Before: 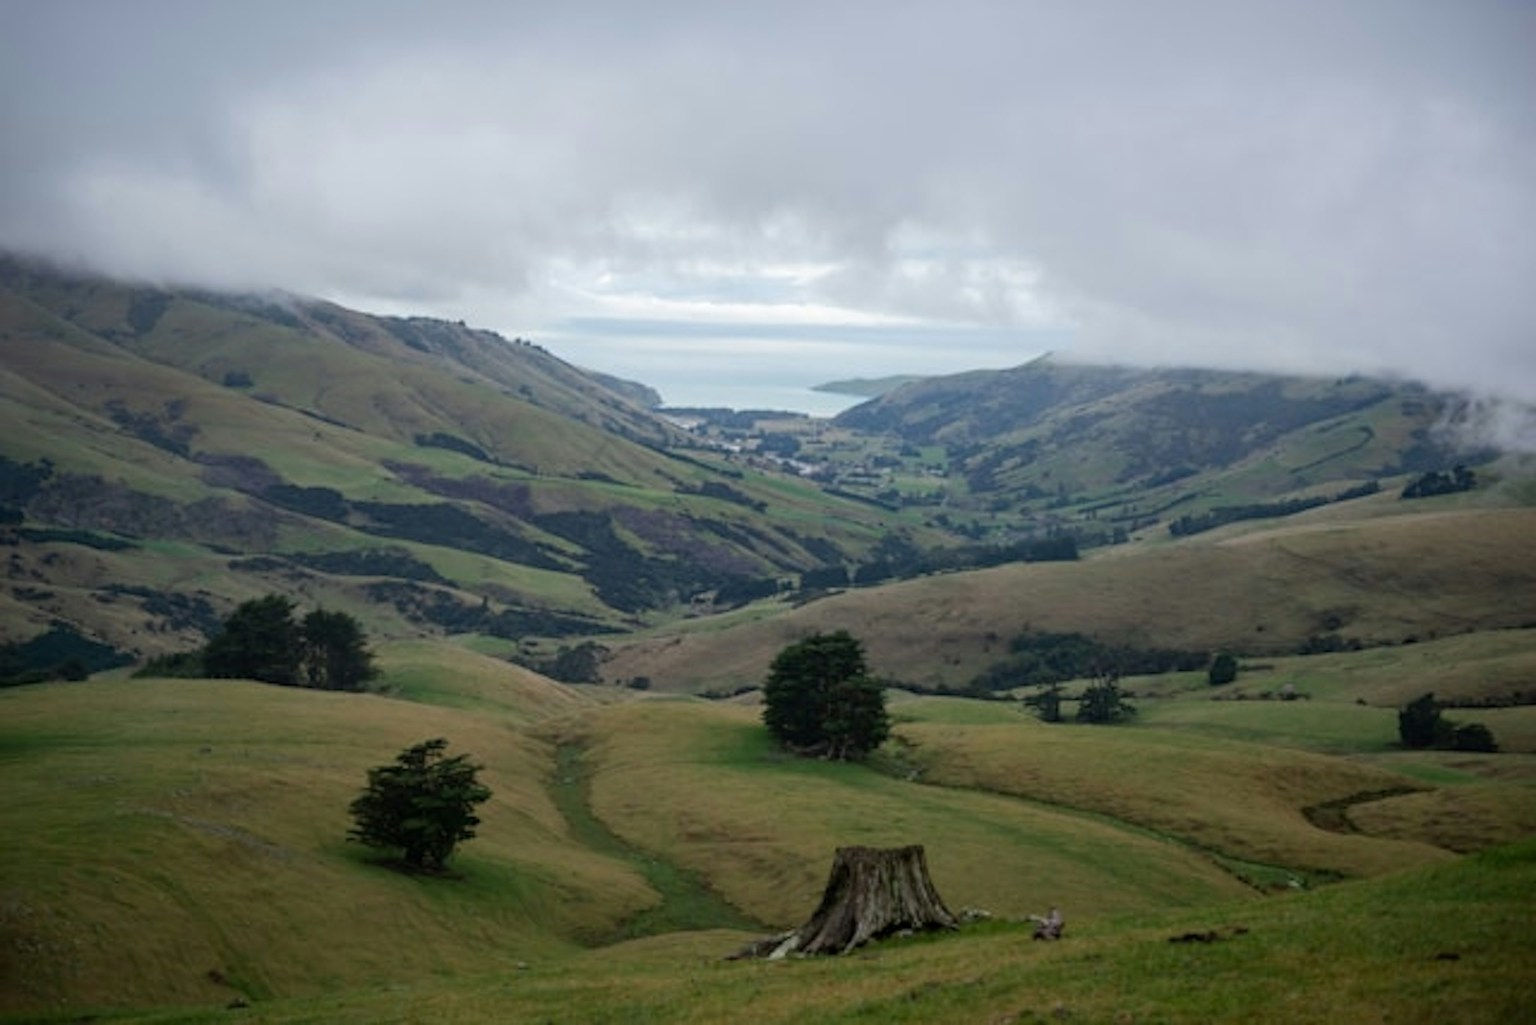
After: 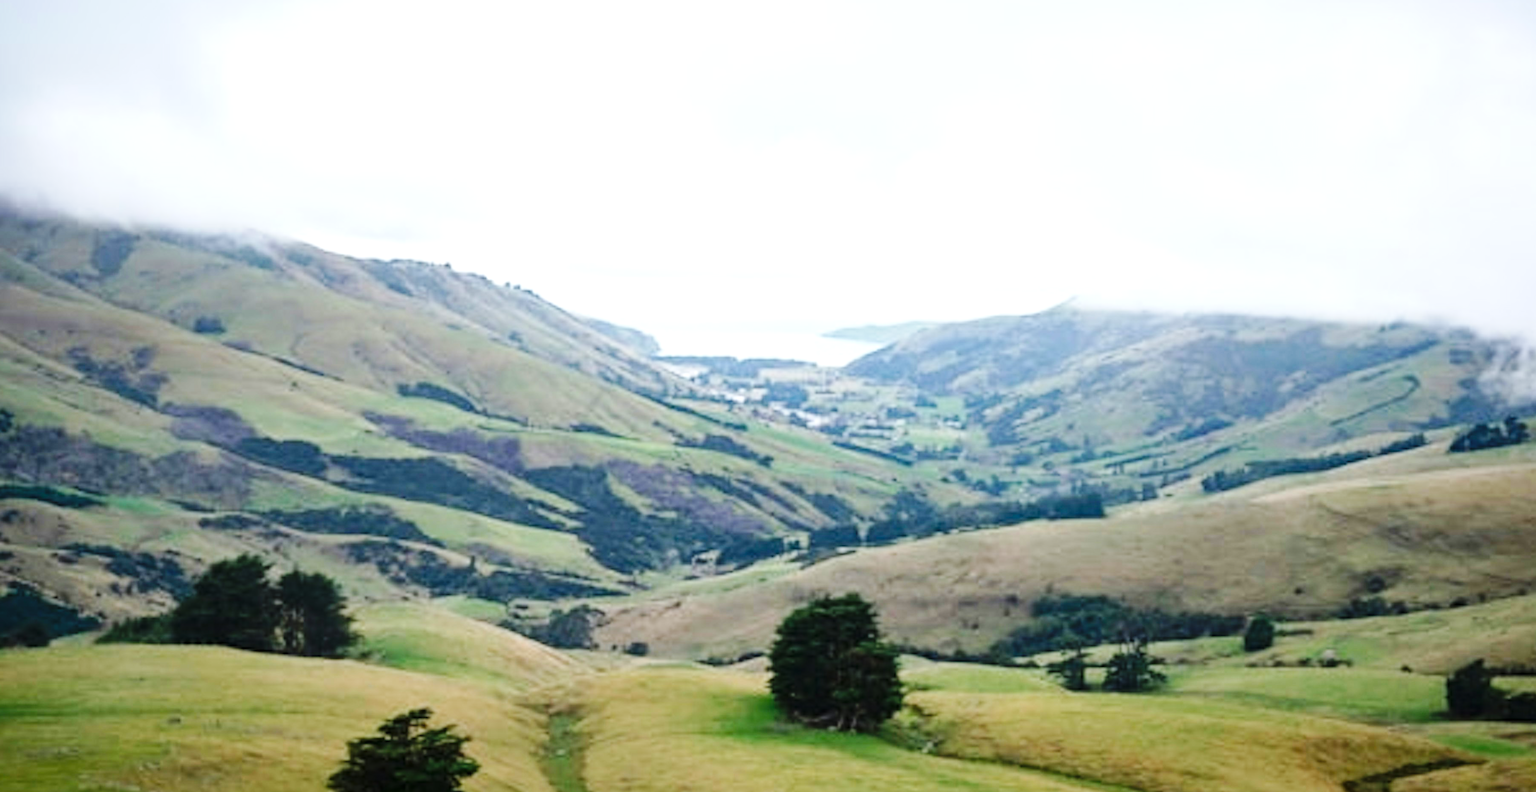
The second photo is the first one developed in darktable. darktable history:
exposure: black level correction 0, exposure 1 EV, compensate exposure bias true, compensate highlight preservation false
crop: left 2.737%, top 7.287%, right 3.421%, bottom 20.179%
base curve: curves: ch0 [(0, 0) (0.036, 0.025) (0.121, 0.166) (0.206, 0.329) (0.605, 0.79) (1, 1)], preserve colors none
